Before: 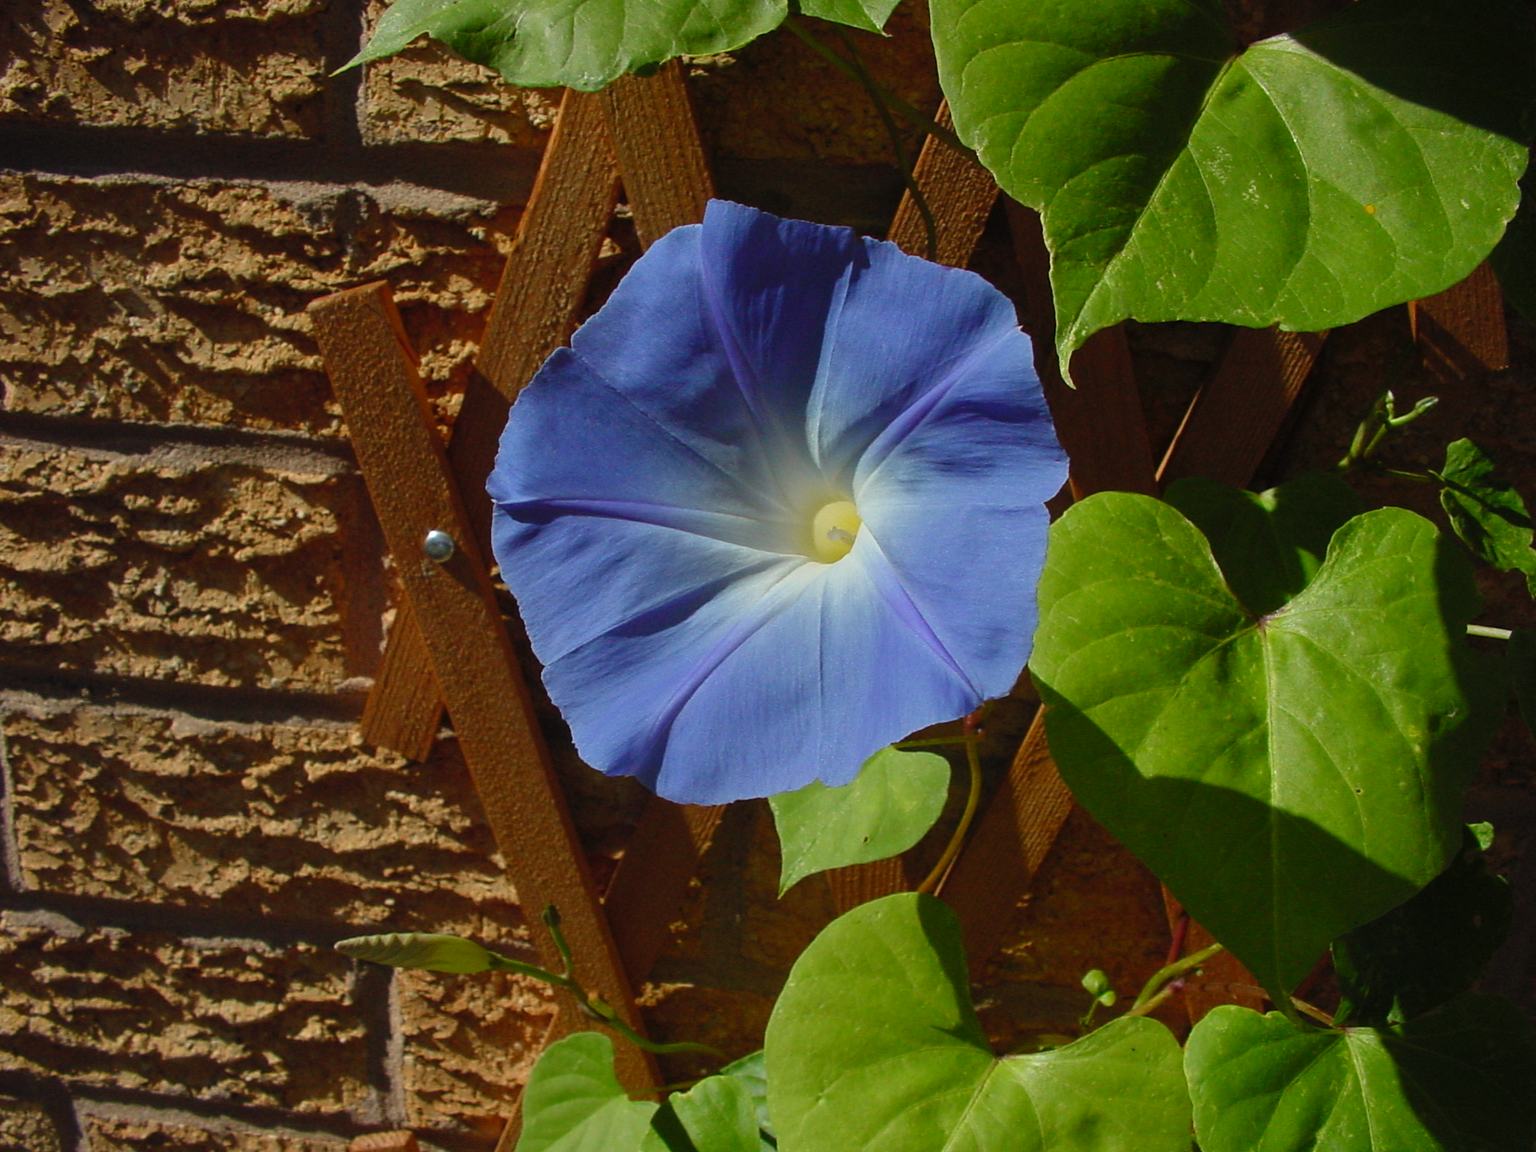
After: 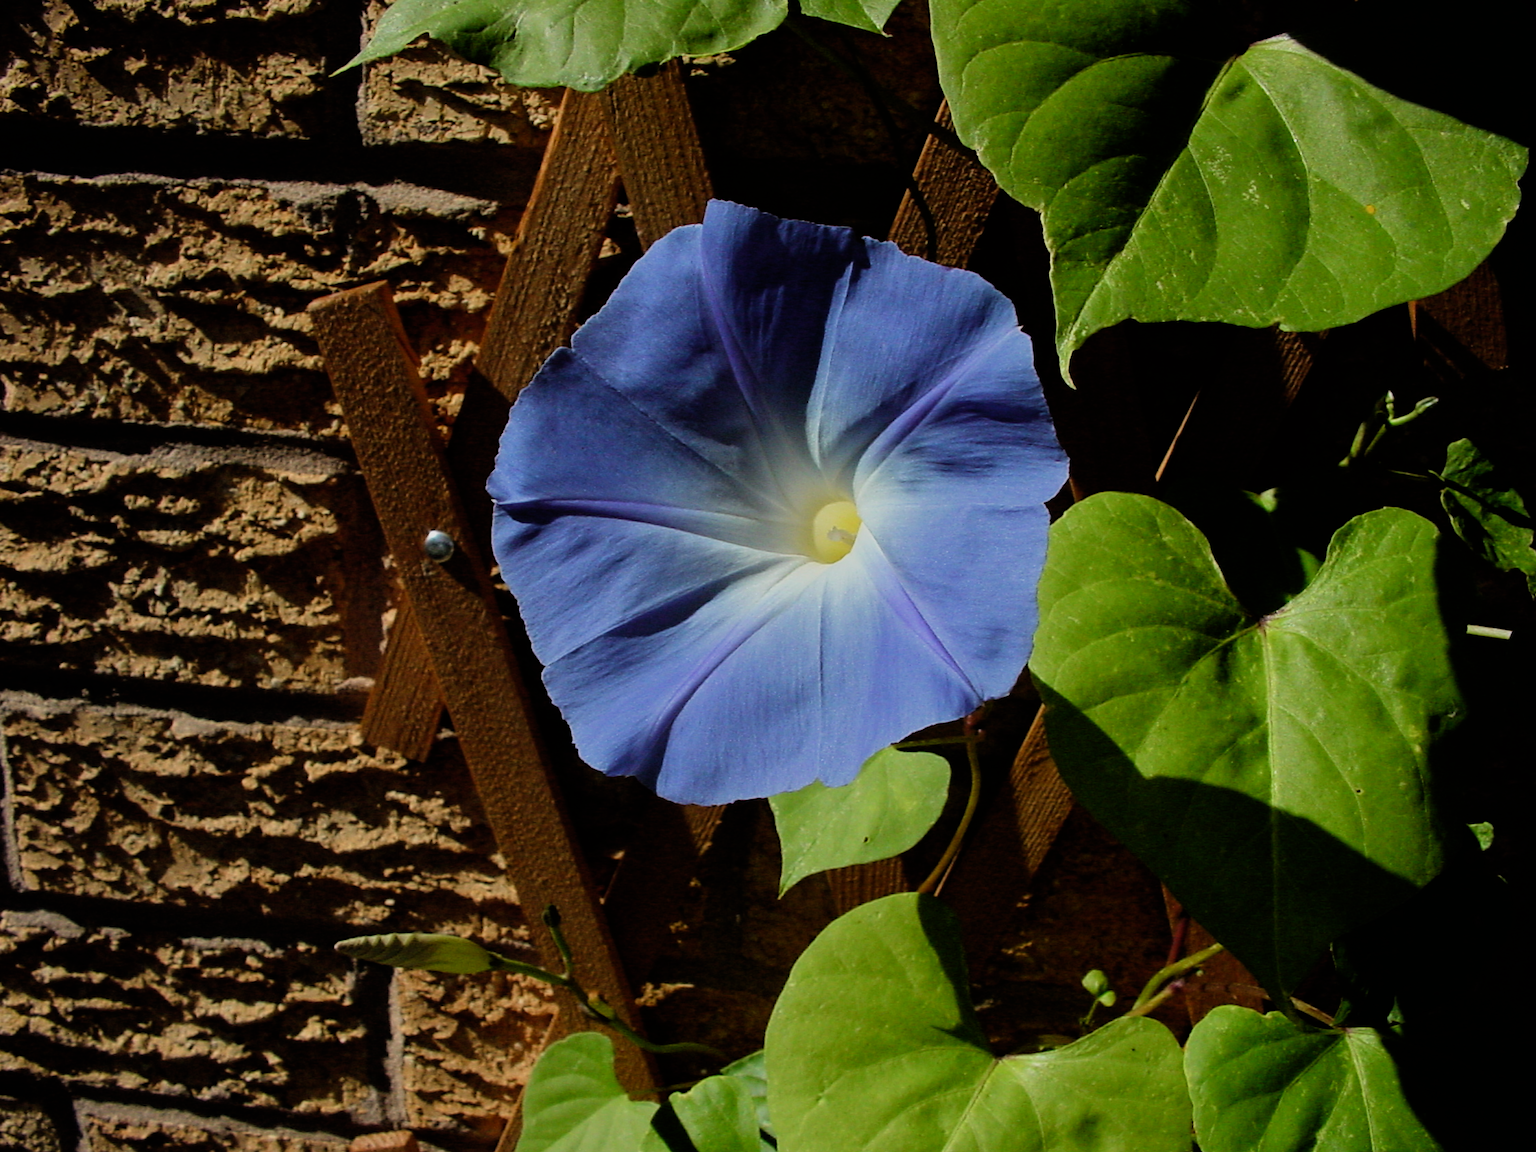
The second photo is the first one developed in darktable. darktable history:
filmic rgb: black relative exposure -5.03 EV, white relative exposure 3.96 EV, hardness 2.88, contrast 1.298, highlights saturation mix -30.04%, iterations of high-quality reconstruction 0
